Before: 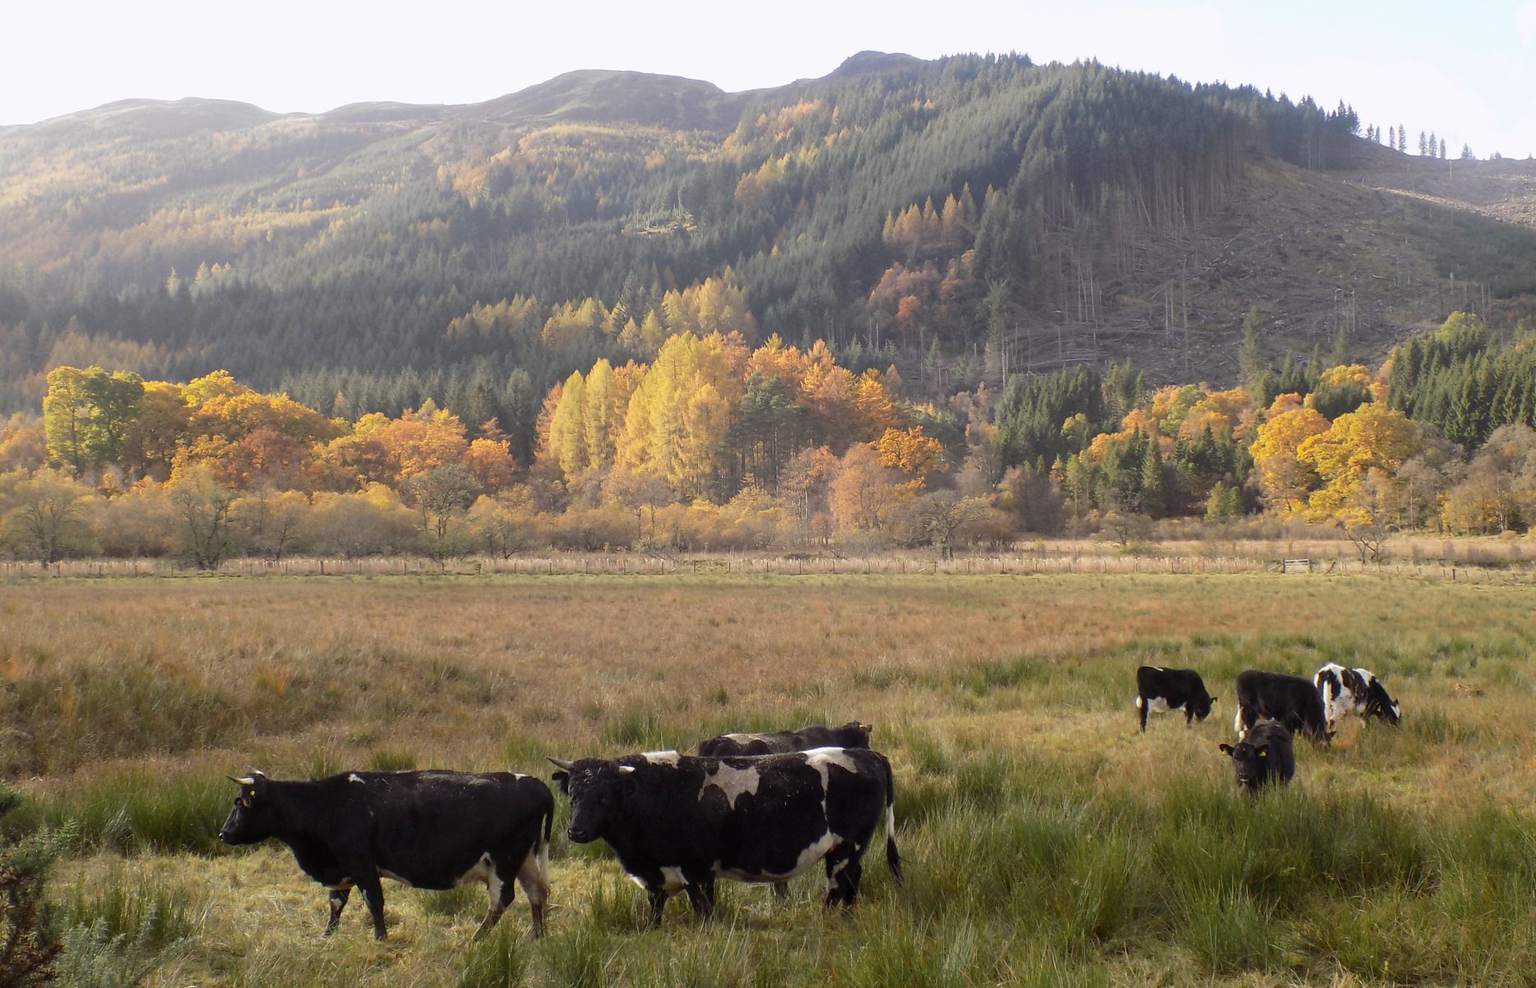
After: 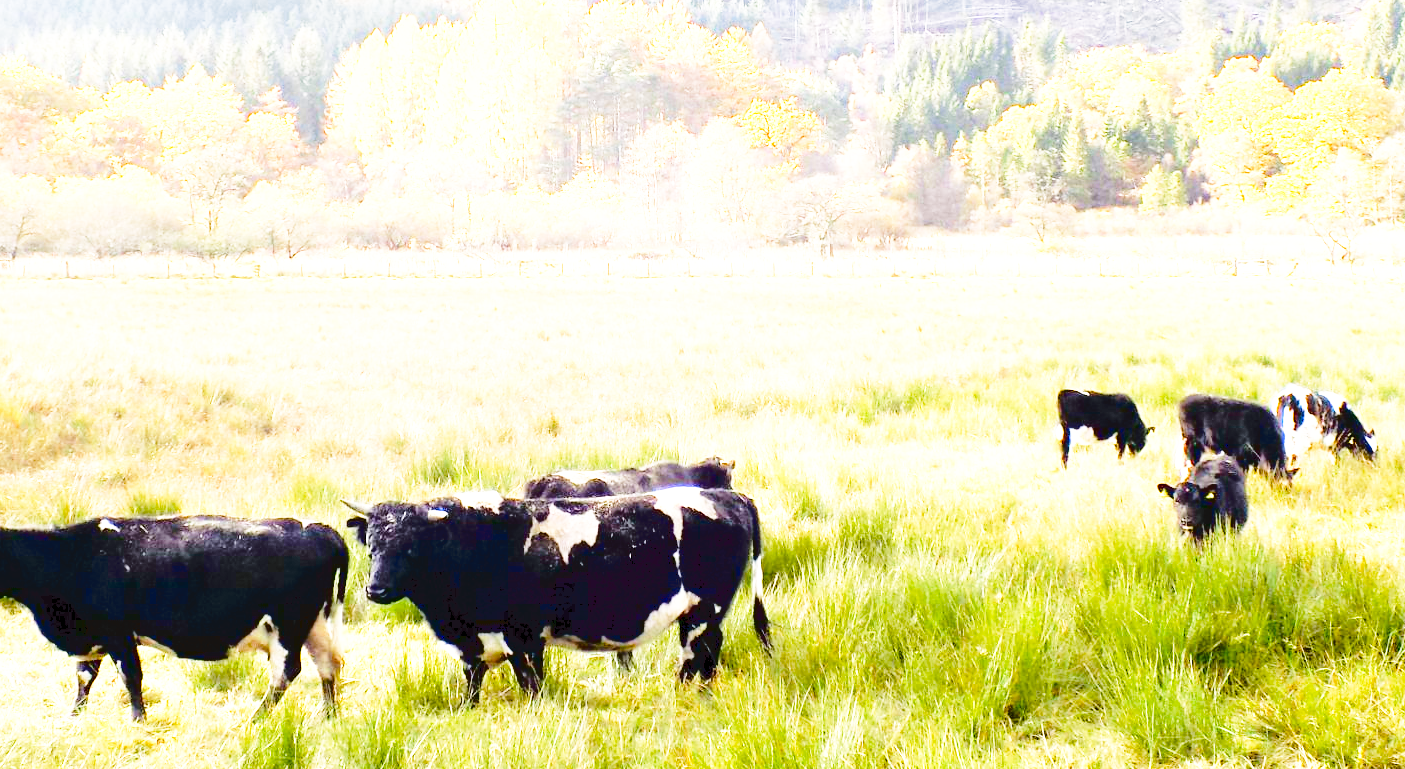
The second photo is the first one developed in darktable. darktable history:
tone curve: curves: ch0 [(0, 0) (0.003, 0.064) (0.011, 0.065) (0.025, 0.061) (0.044, 0.068) (0.069, 0.083) (0.1, 0.102) (0.136, 0.126) (0.177, 0.172) (0.224, 0.225) (0.277, 0.306) (0.335, 0.397) (0.399, 0.483) (0.468, 0.56) (0.543, 0.634) (0.623, 0.708) (0.709, 0.77) (0.801, 0.832) (0.898, 0.899) (1, 1)], color space Lab, linked channels, preserve colors none
contrast brightness saturation: contrast 0.139
color balance rgb: power › luminance -7.807%, power › chroma 1.079%, power › hue 216.5°, highlights gain › chroma 0.186%, highlights gain › hue 332.53°, global offset › luminance -0.476%, perceptual saturation grading › global saturation 20%, perceptual saturation grading › highlights -25.858%, perceptual saturation grading › shadows 25.262%, perceptual brilliance grading › global brilliance 12.793%, global vibrance 20%
tone equalizer: on, module defaults
levels: black 0.071%
exposure: black level correction 0, exposure 1.438 EV, compensate highlight preservation false
crop and rotate: left 17.448%, top 35.083%, right 7.231%, bottom 0.792%
base curve: curves: ch0 [(0, 0) (0.012, 0.01) (0.073, 0.168) (0.31, 0.711) (0.645, 0.957) (1, 1)], preserve colors none
